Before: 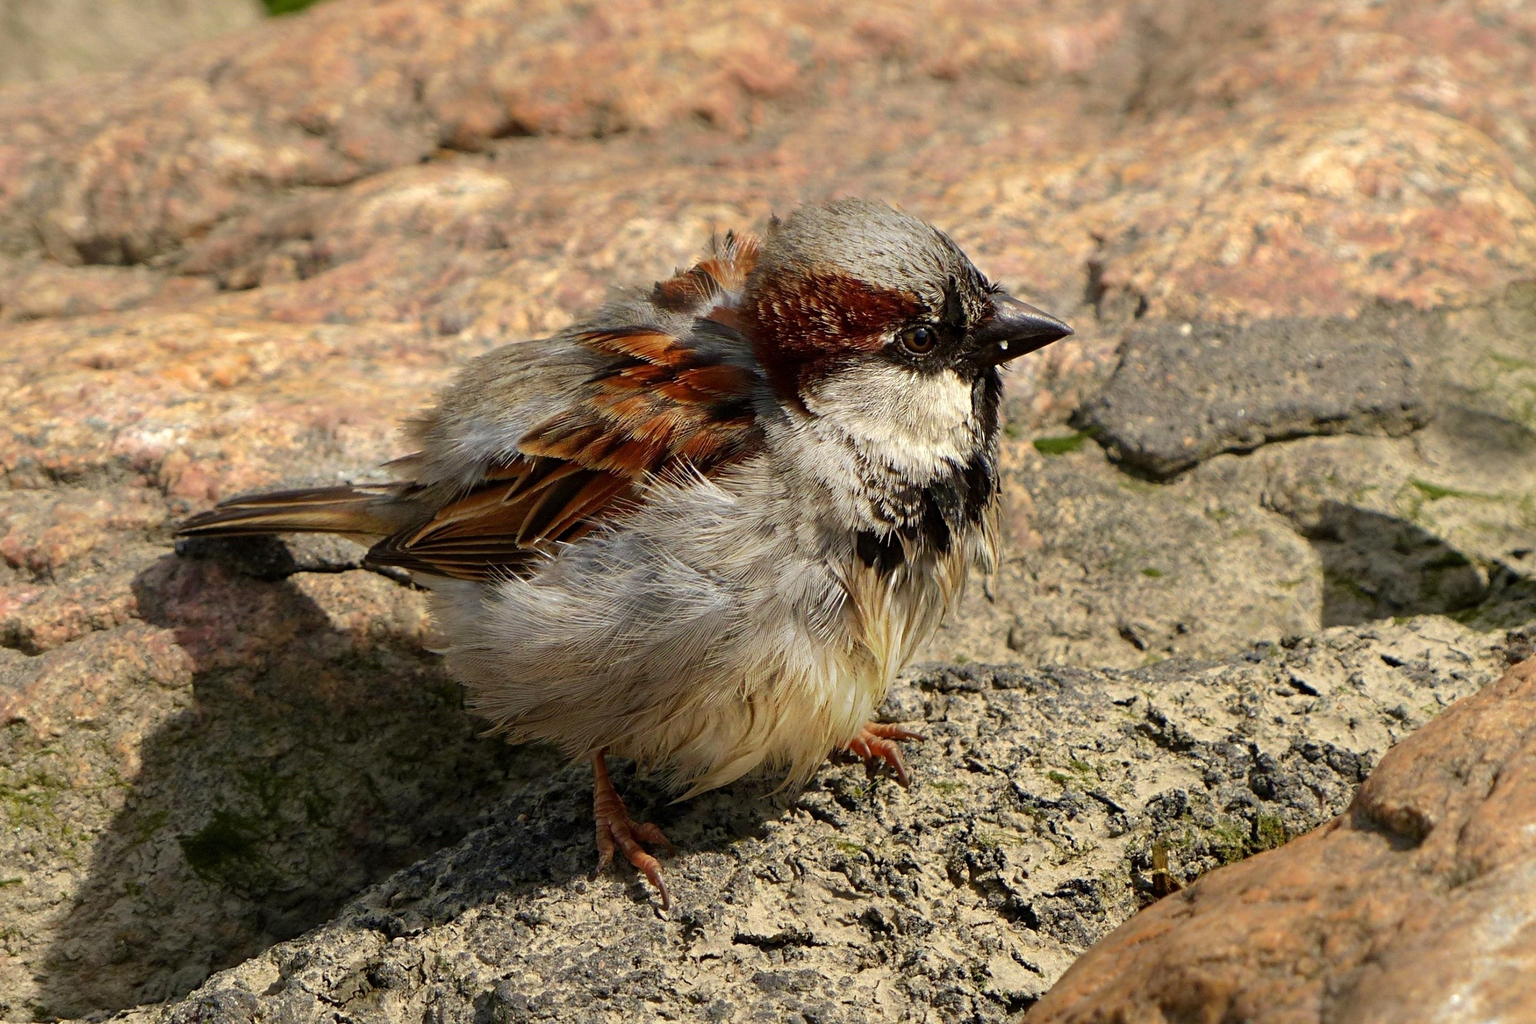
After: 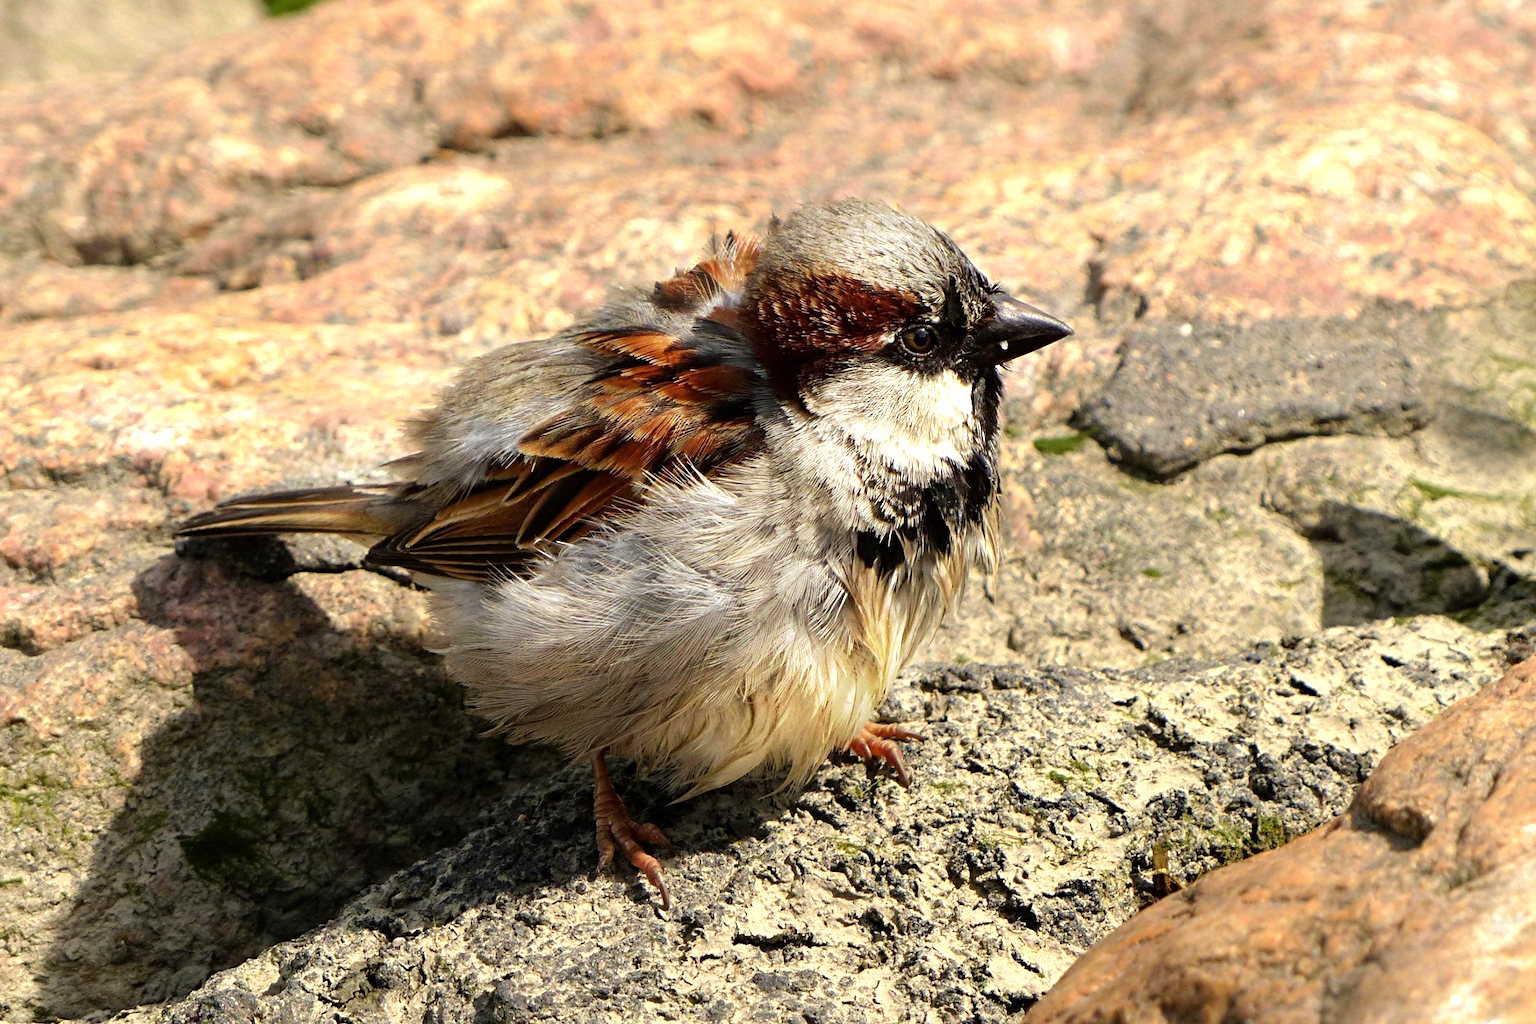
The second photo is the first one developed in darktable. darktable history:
tone equalizer: -8 EV -0.746 EV, -7 EV -0.669 EV, -6 EV -0.636 EV, -5 EV -0.381 EV, -3 EV 0.369 EV, -2 EV 0.6 EV, -1 EV 0.699 EV, +0 EV 0.741 EV
